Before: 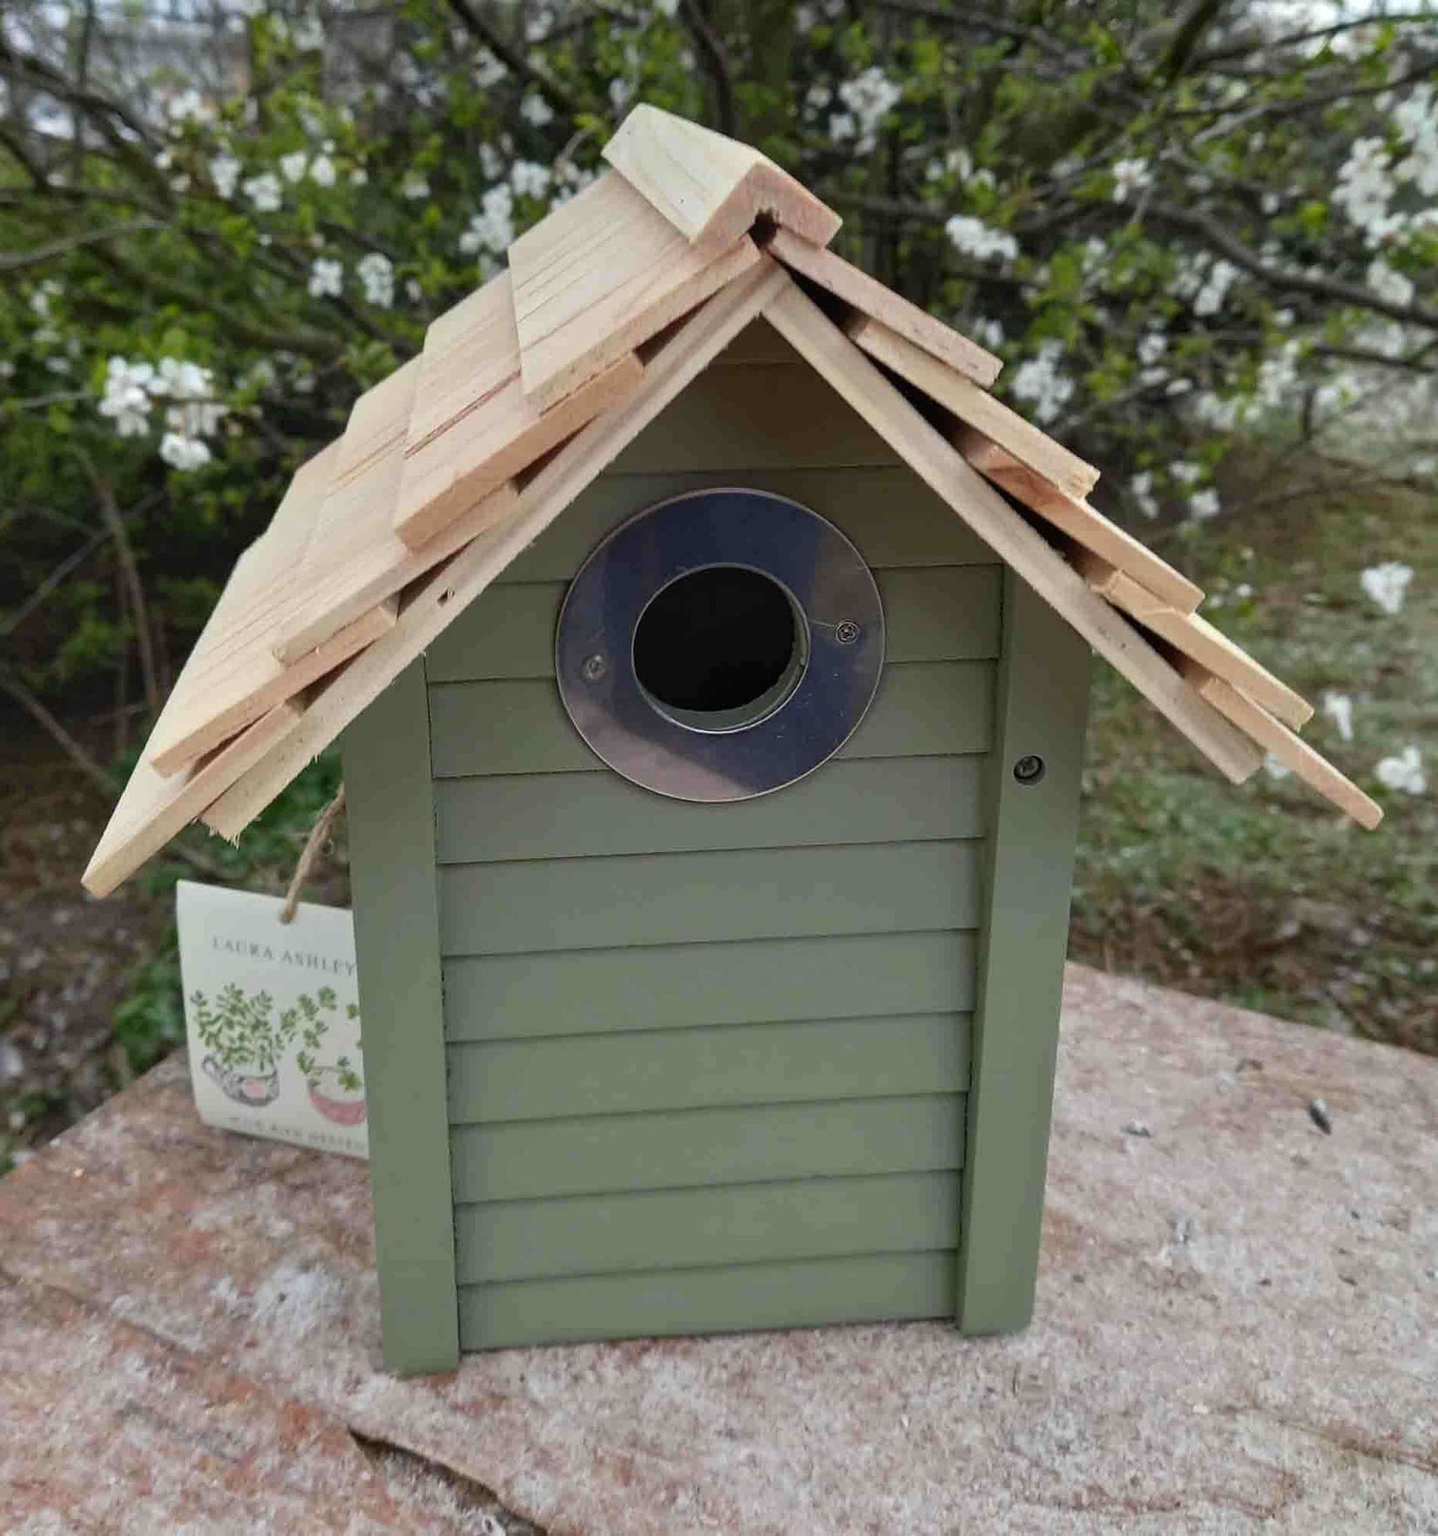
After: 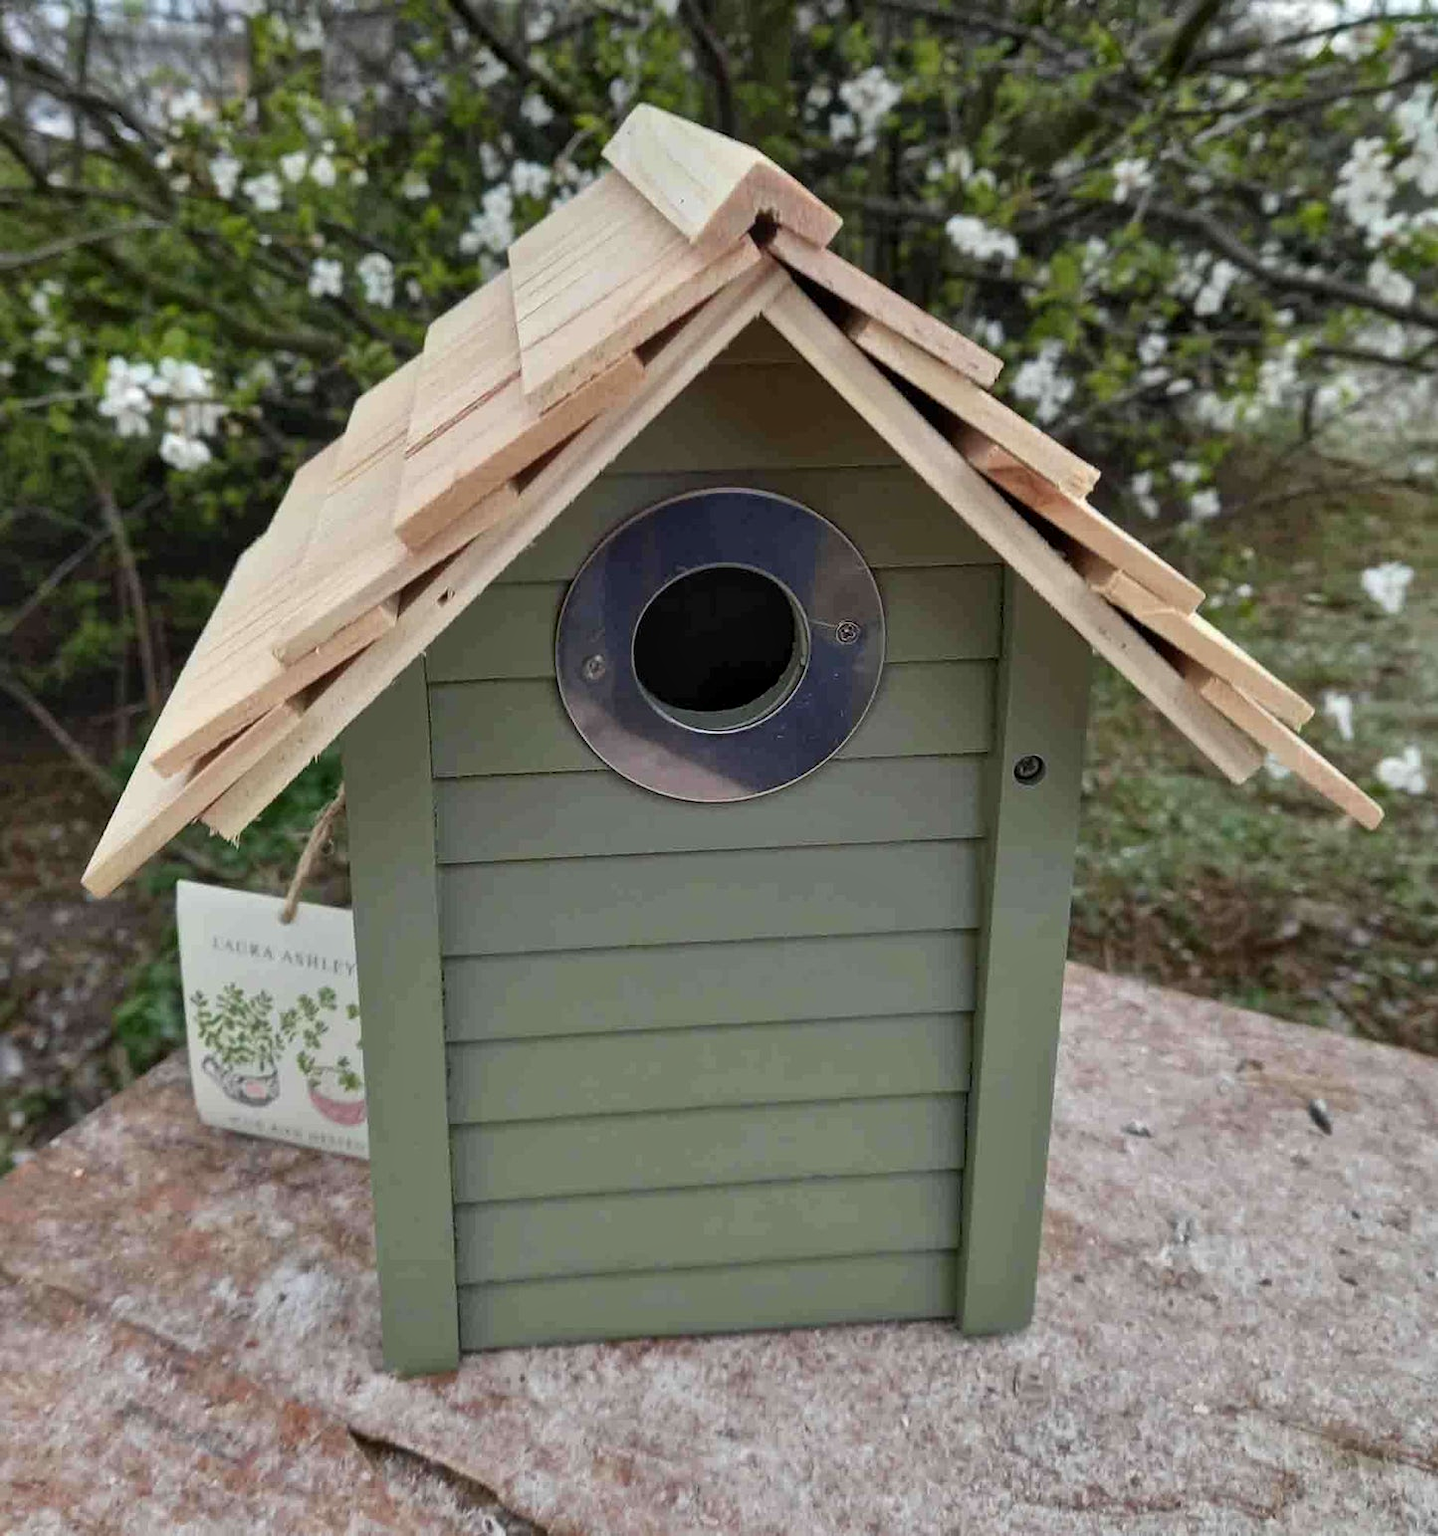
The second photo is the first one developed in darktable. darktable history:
shadows and highlights: shadows 32.83, highlights -47.7, soften with gaussian
local contrast: mode bilateral grid, contrast 20, coarseness 50, detail 120%, midtone range 0.2
